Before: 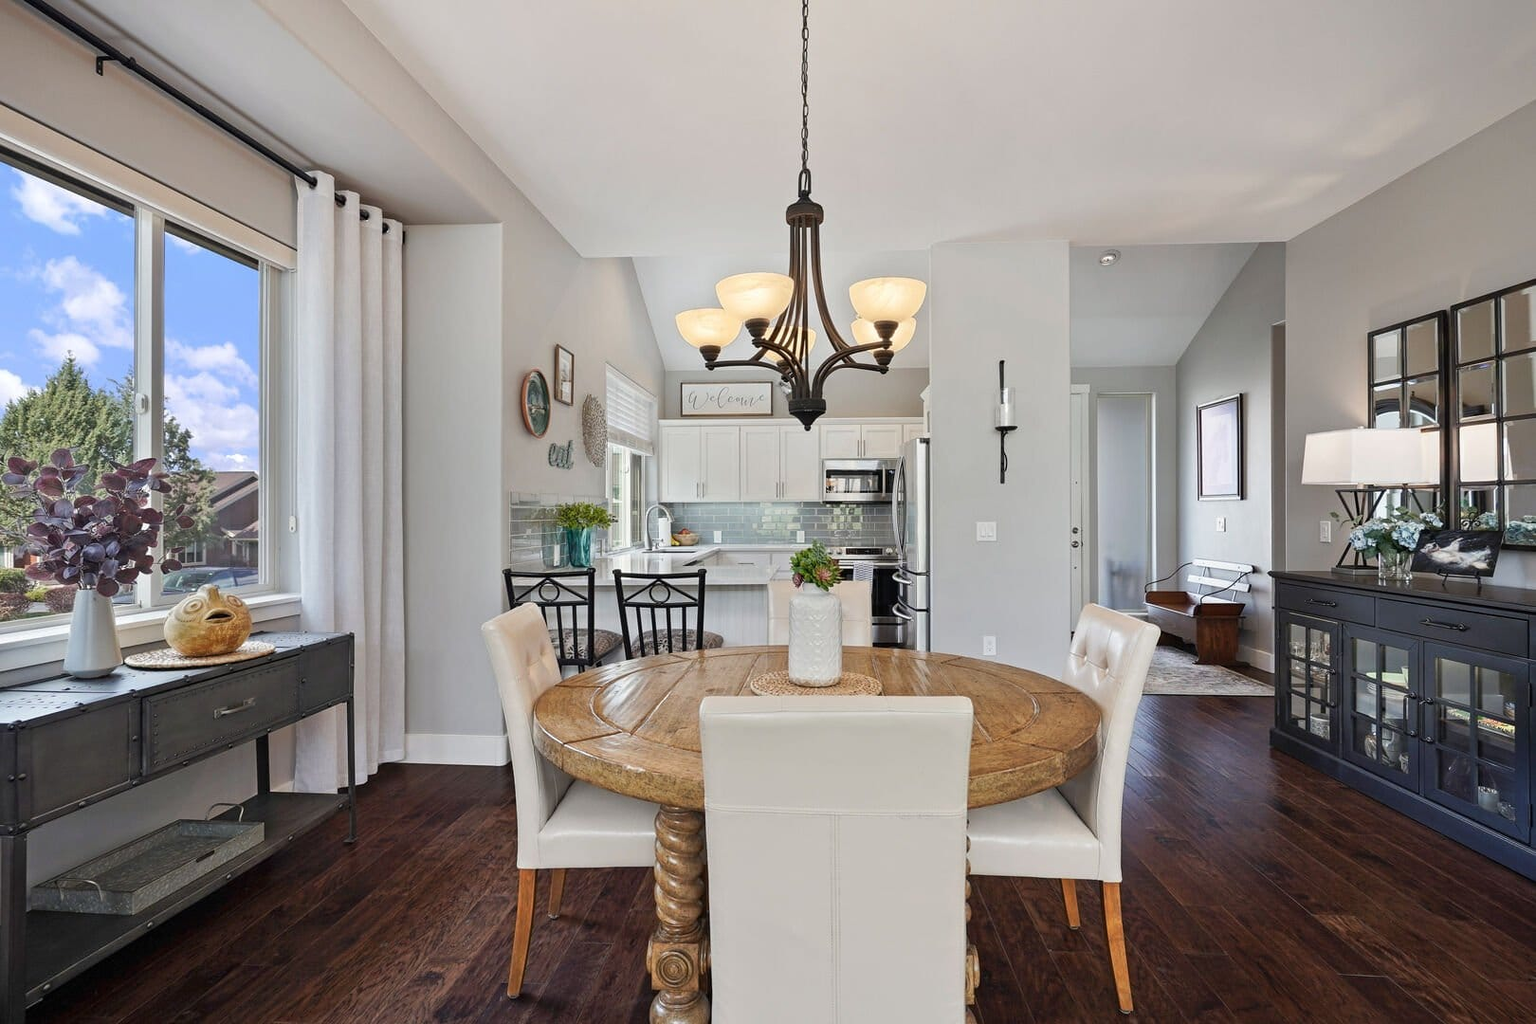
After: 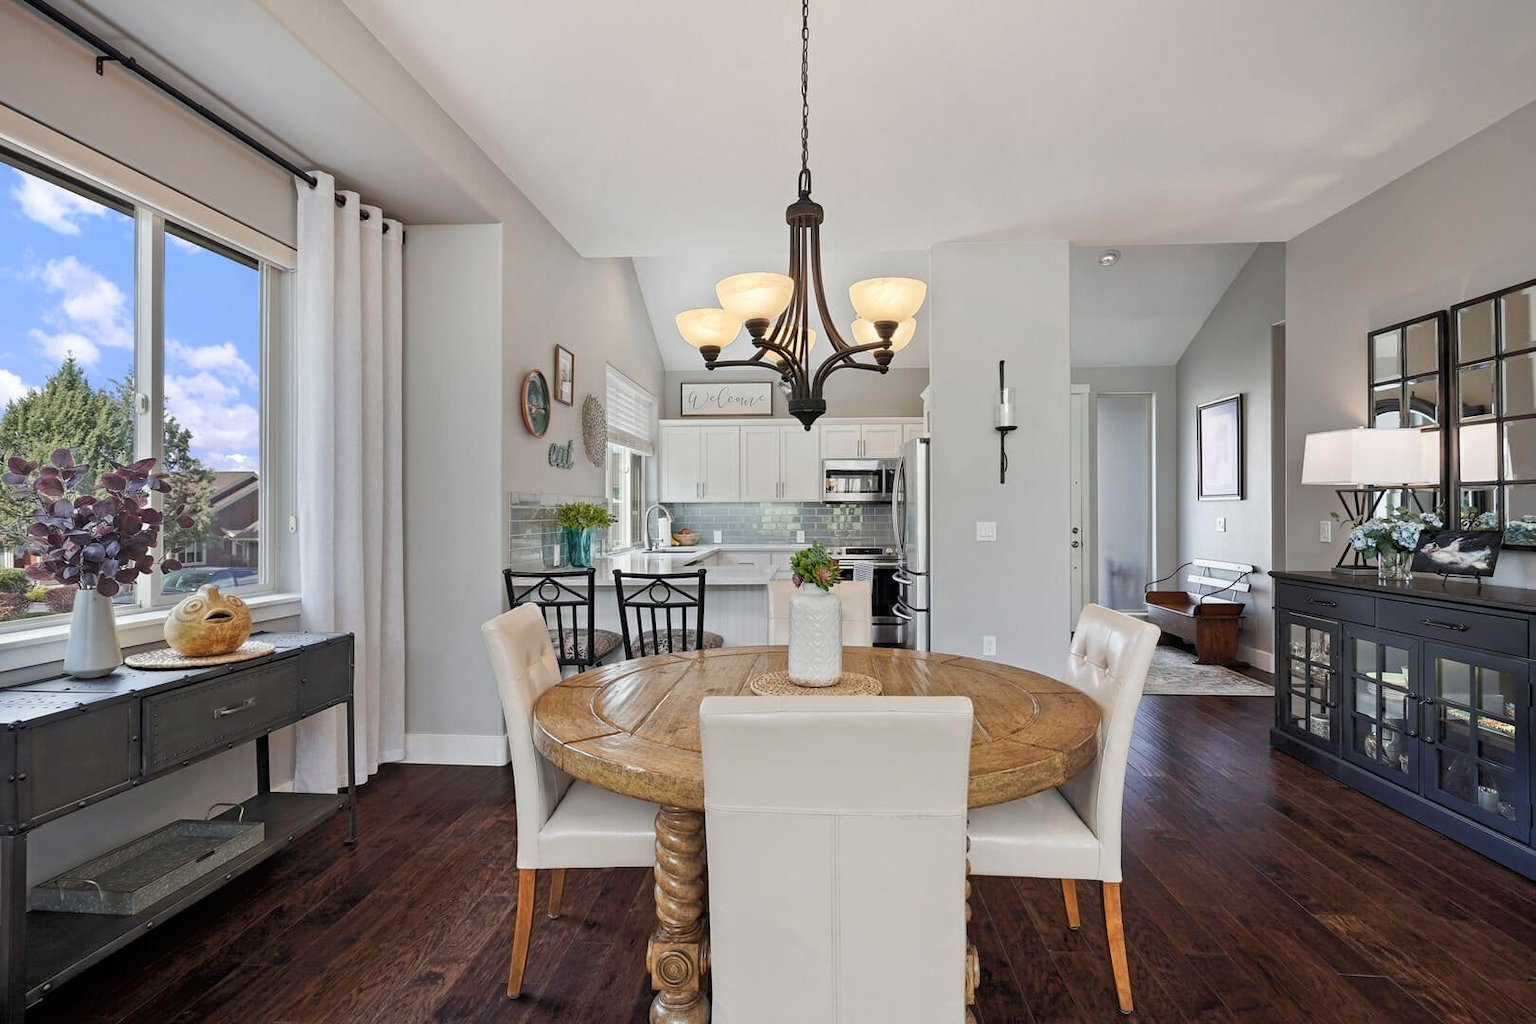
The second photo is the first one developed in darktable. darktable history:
tone equalizer: -8 EV -1.83 EV, -7 EV -1.18 EV, -6 EV -1.63 EV
